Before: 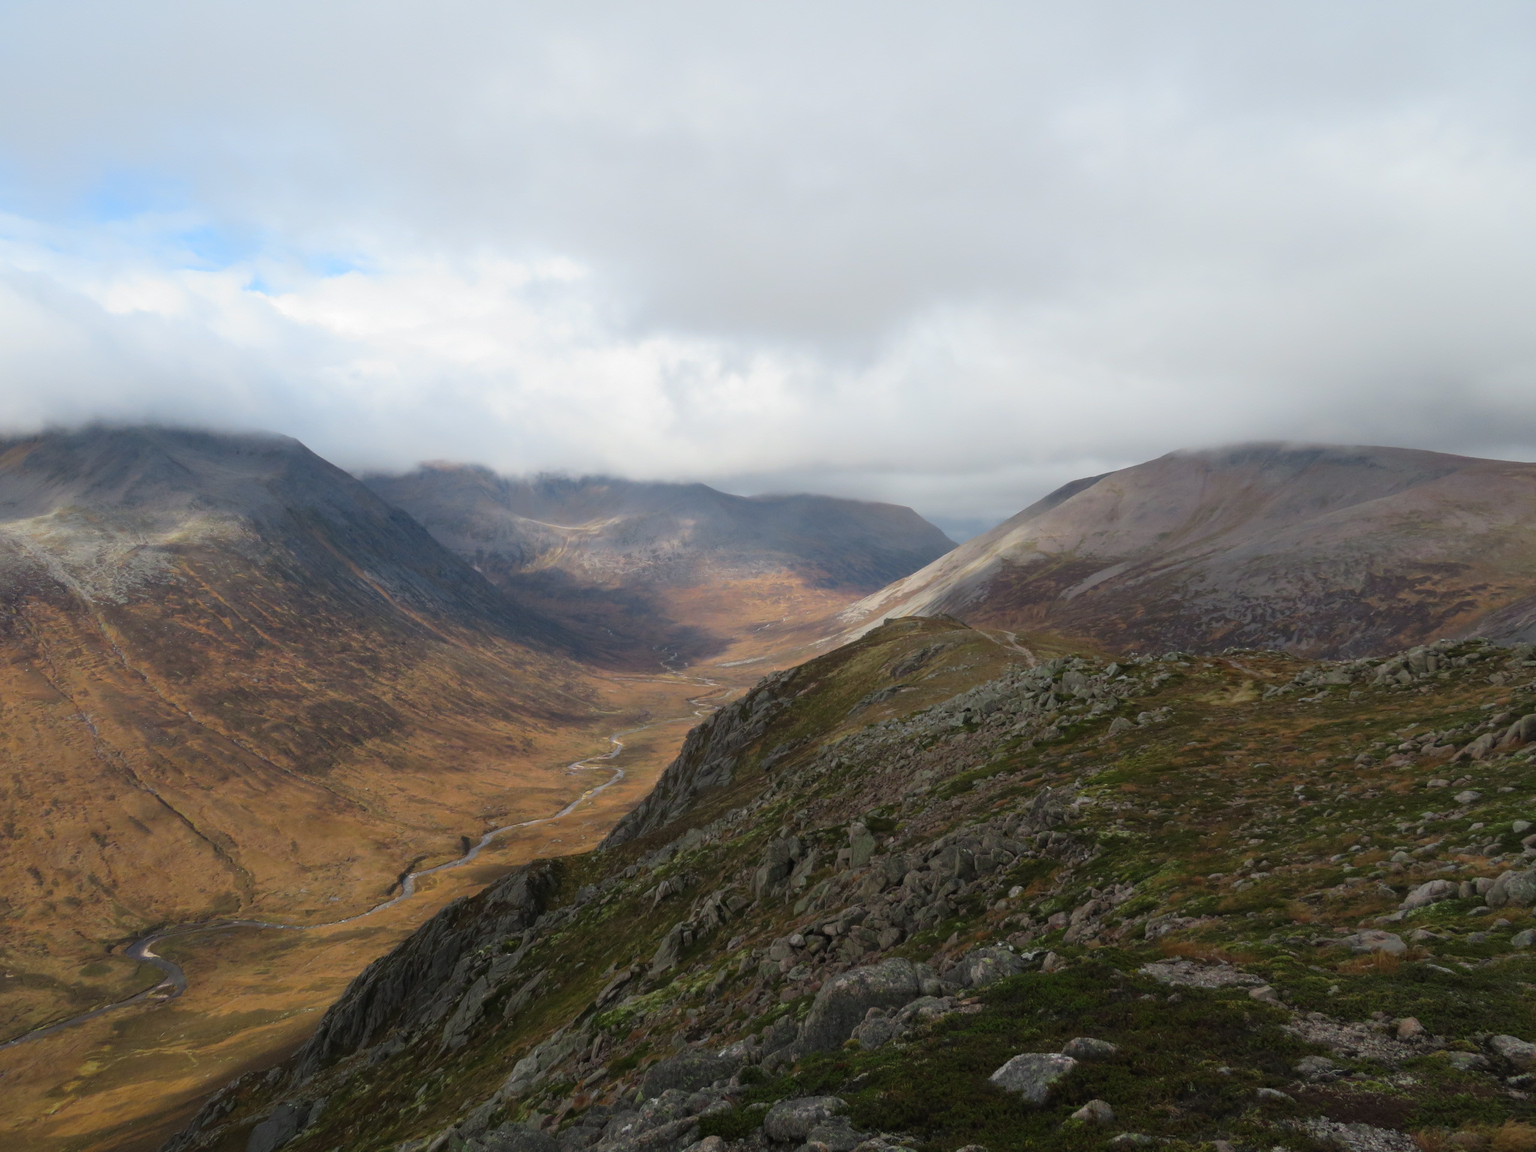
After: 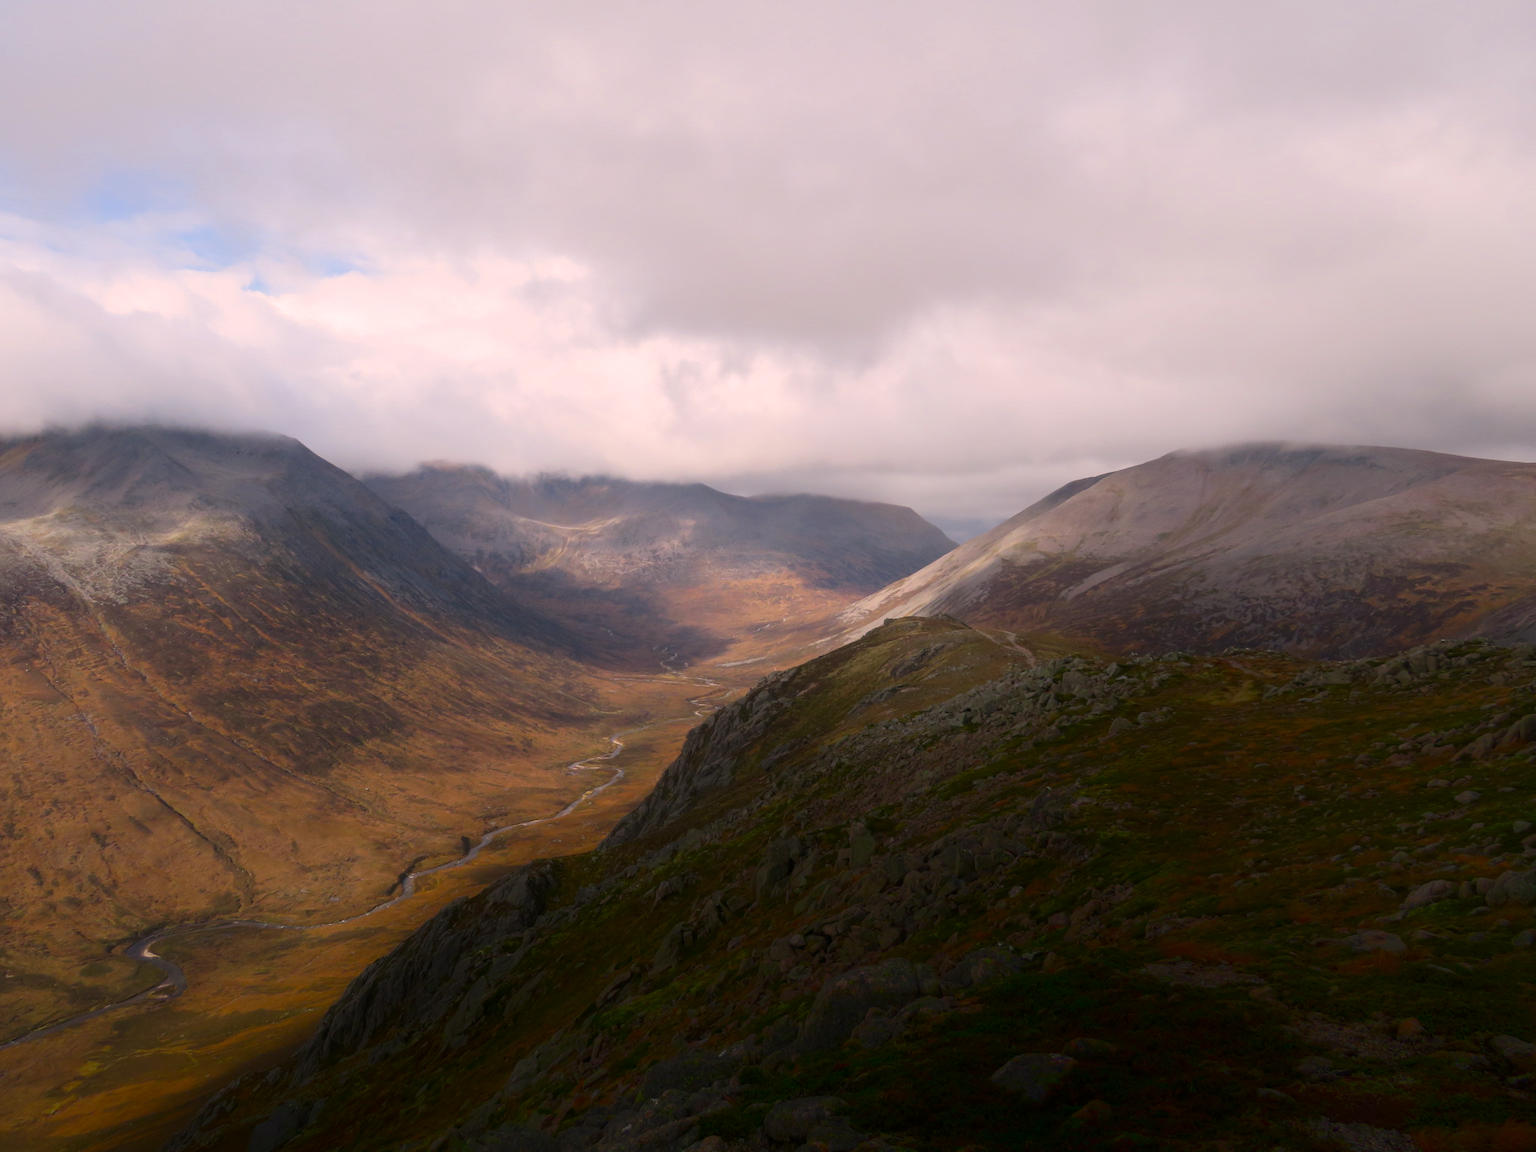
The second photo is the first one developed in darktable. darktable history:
color correction: highlights a* 12.23, highlights b* 5.41
shadows and highlights: shadows -88.03, highlights -35.45, shadows color adjustment 99.15%, highlights color adjustment 0%, soften with gaussian
